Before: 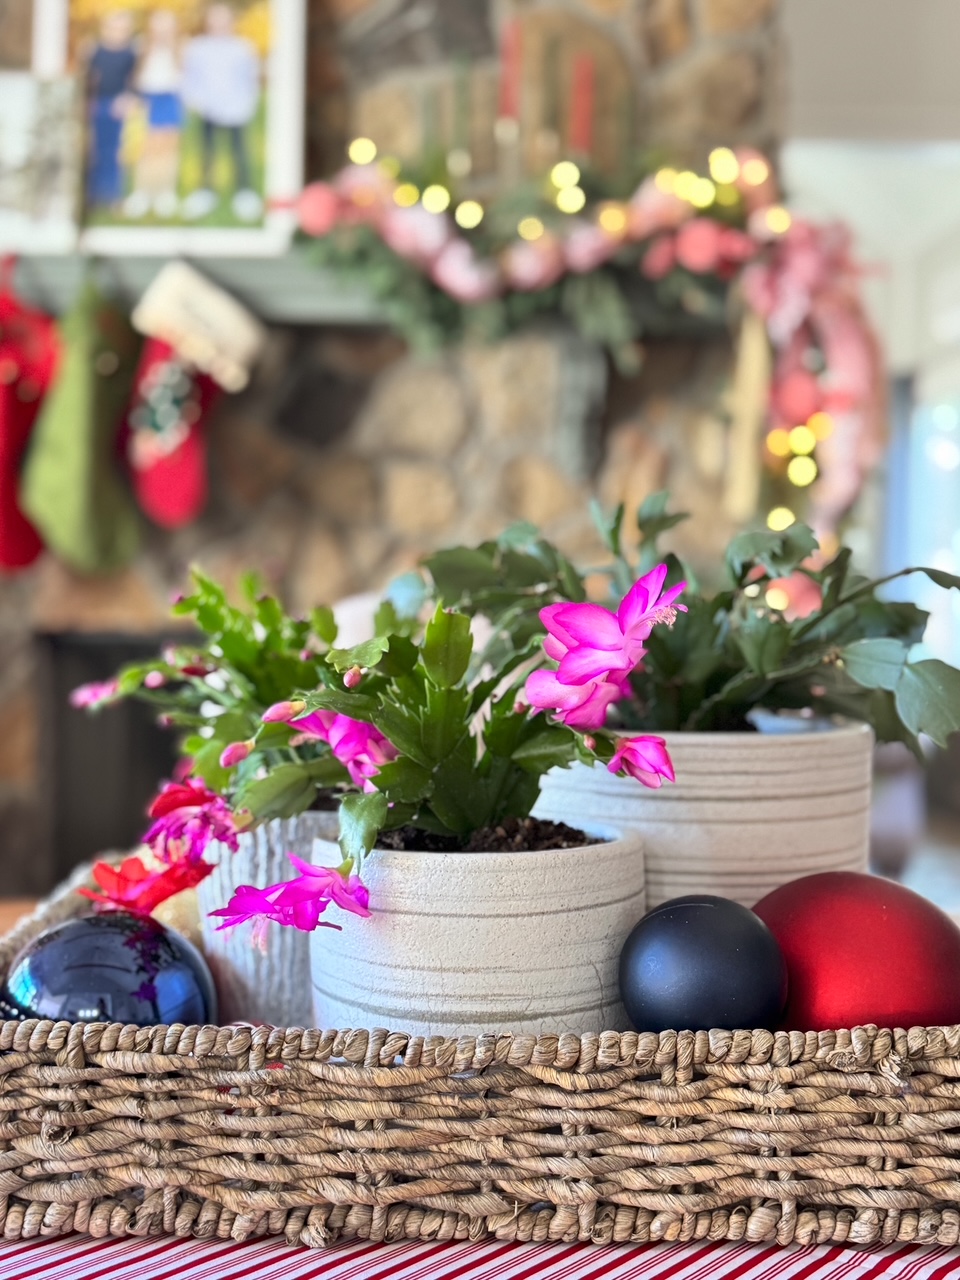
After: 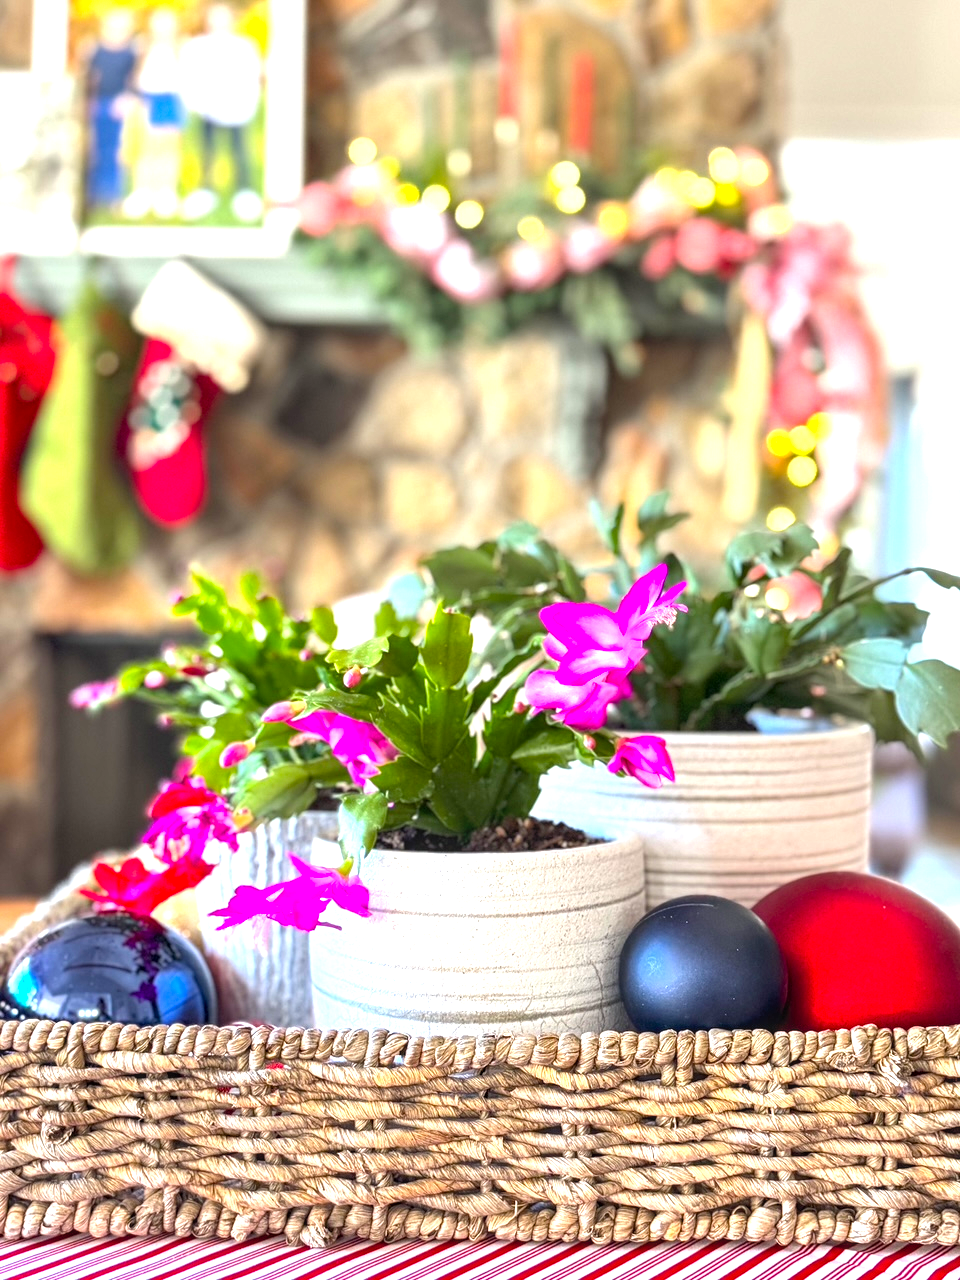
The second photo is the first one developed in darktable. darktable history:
local contrast: on, module defaults
color balance rgb: perceptual saturation grading › global saturation 35.728%
exposure: exposure 1 EV, compensate highlight preservation false
